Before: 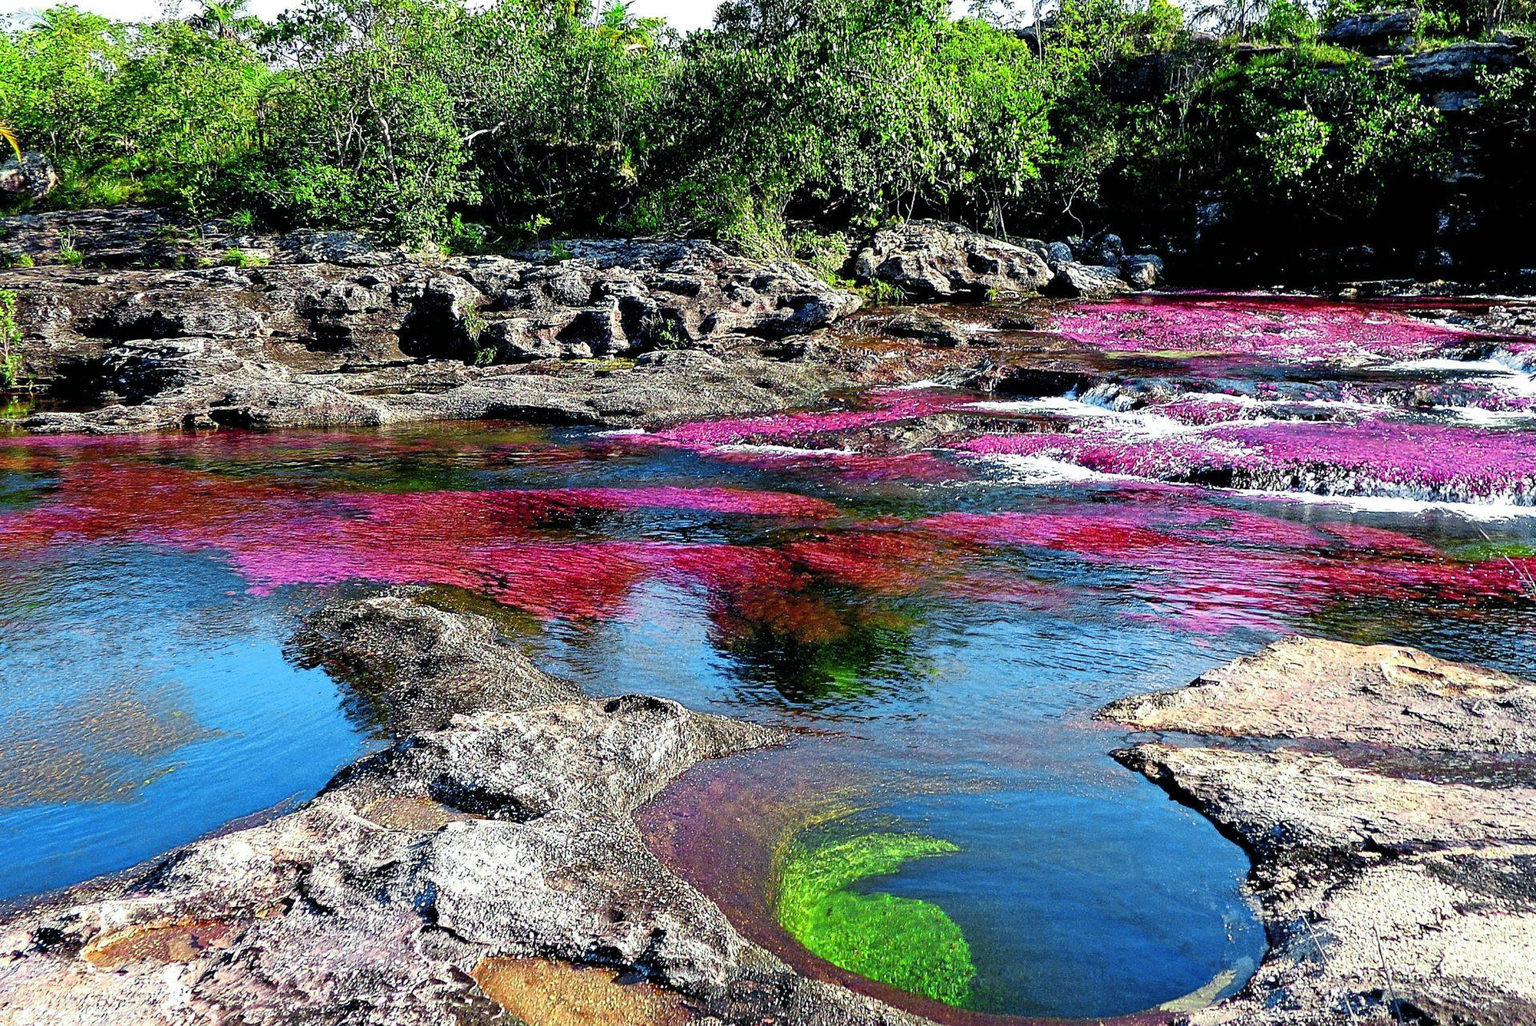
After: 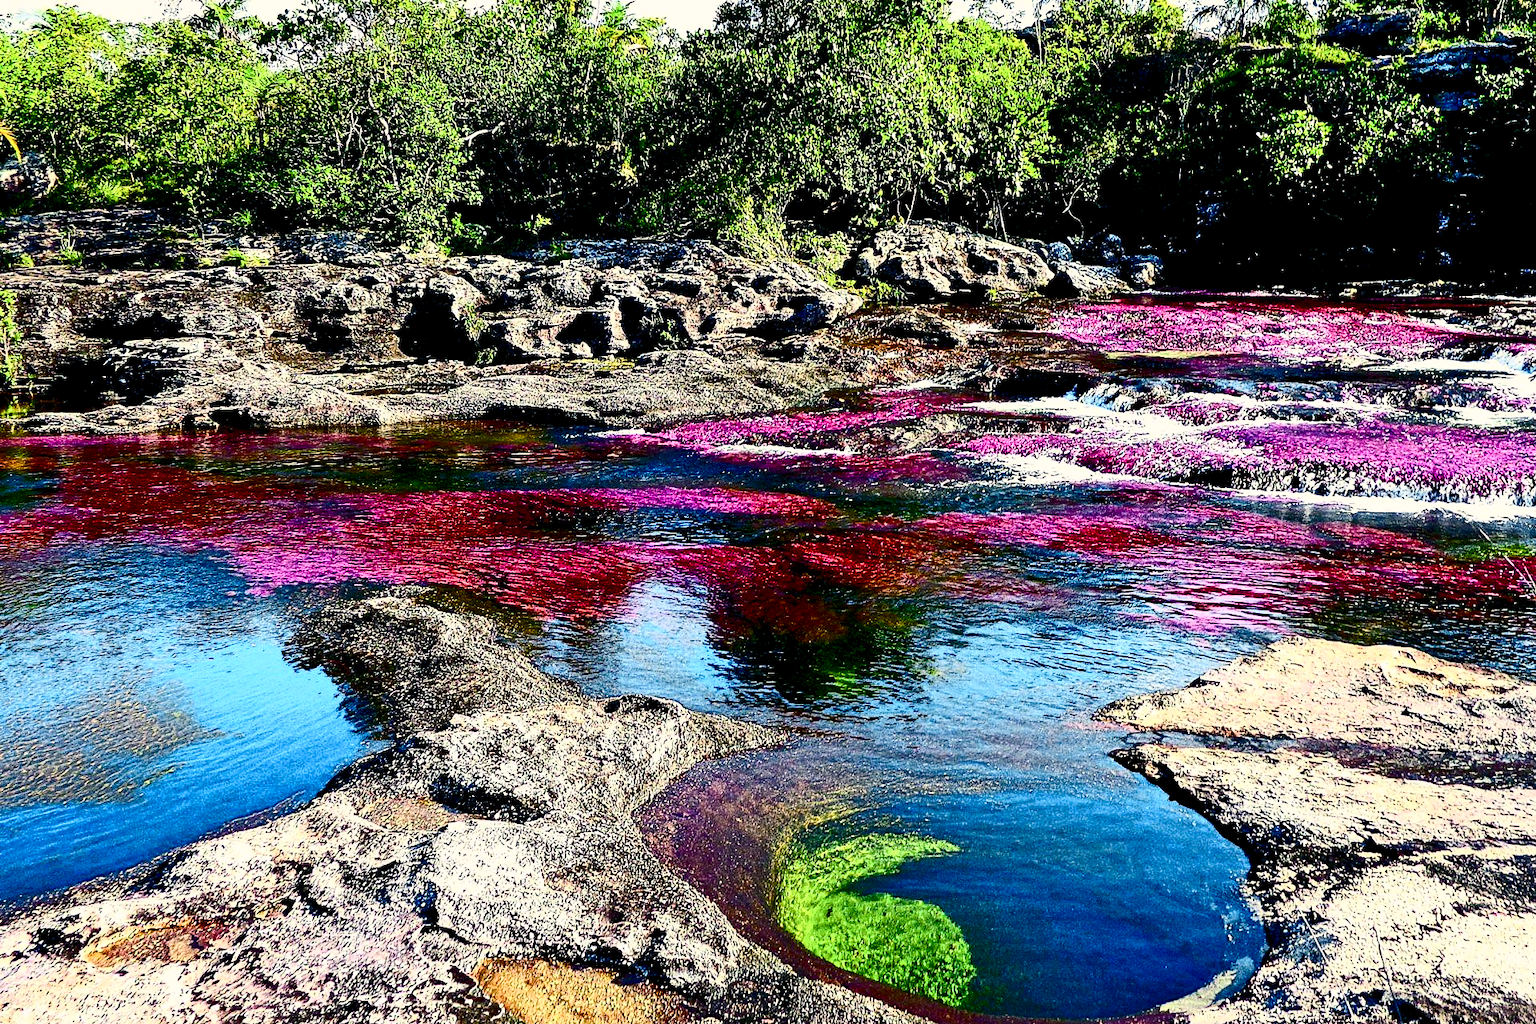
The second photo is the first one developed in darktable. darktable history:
contrast brightness saturation: contrast 0.5, saturation -0.1
shadows and highlights: soften with gaussian
crop: top 0.05%, bottom 0.098%
color balance rgb: shadows lift › chroma 3%, shadows lift › hue 240.84°, highlights gain › chroma 3%, highlights gain › hue 73.2°, global offset › luminance -0.5%, perceptual saturation grading › global saturation 20%, perceptual saturation grading › highlights -25%, perceptual saturation grading › shadows 50%, global vibrance 25.26%
